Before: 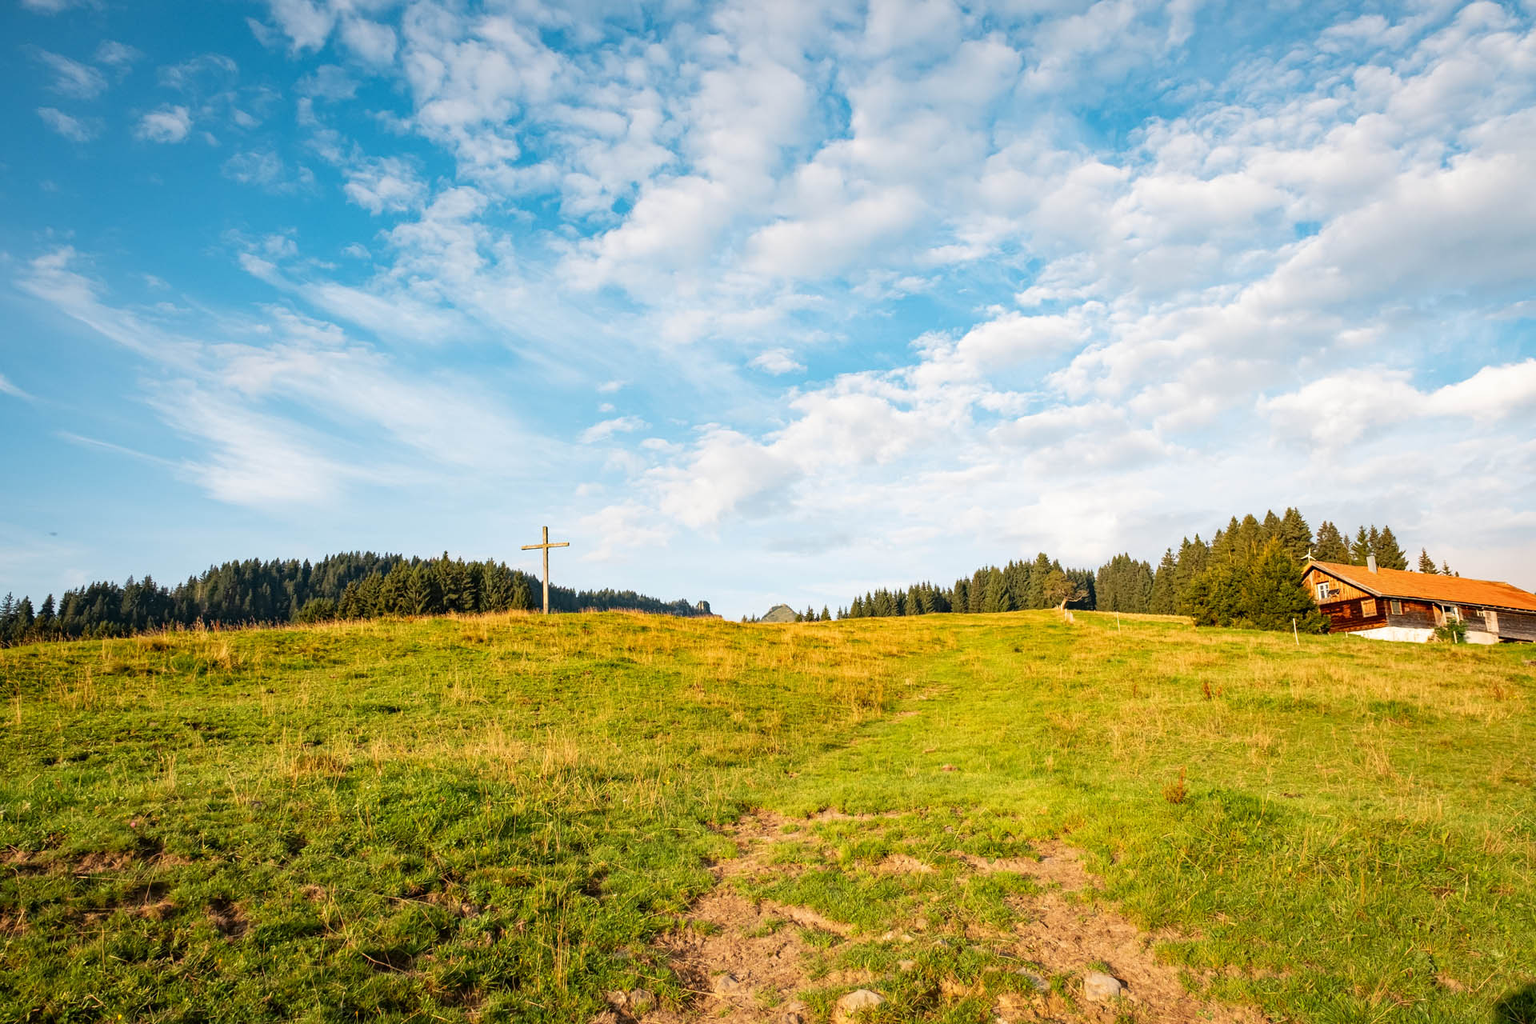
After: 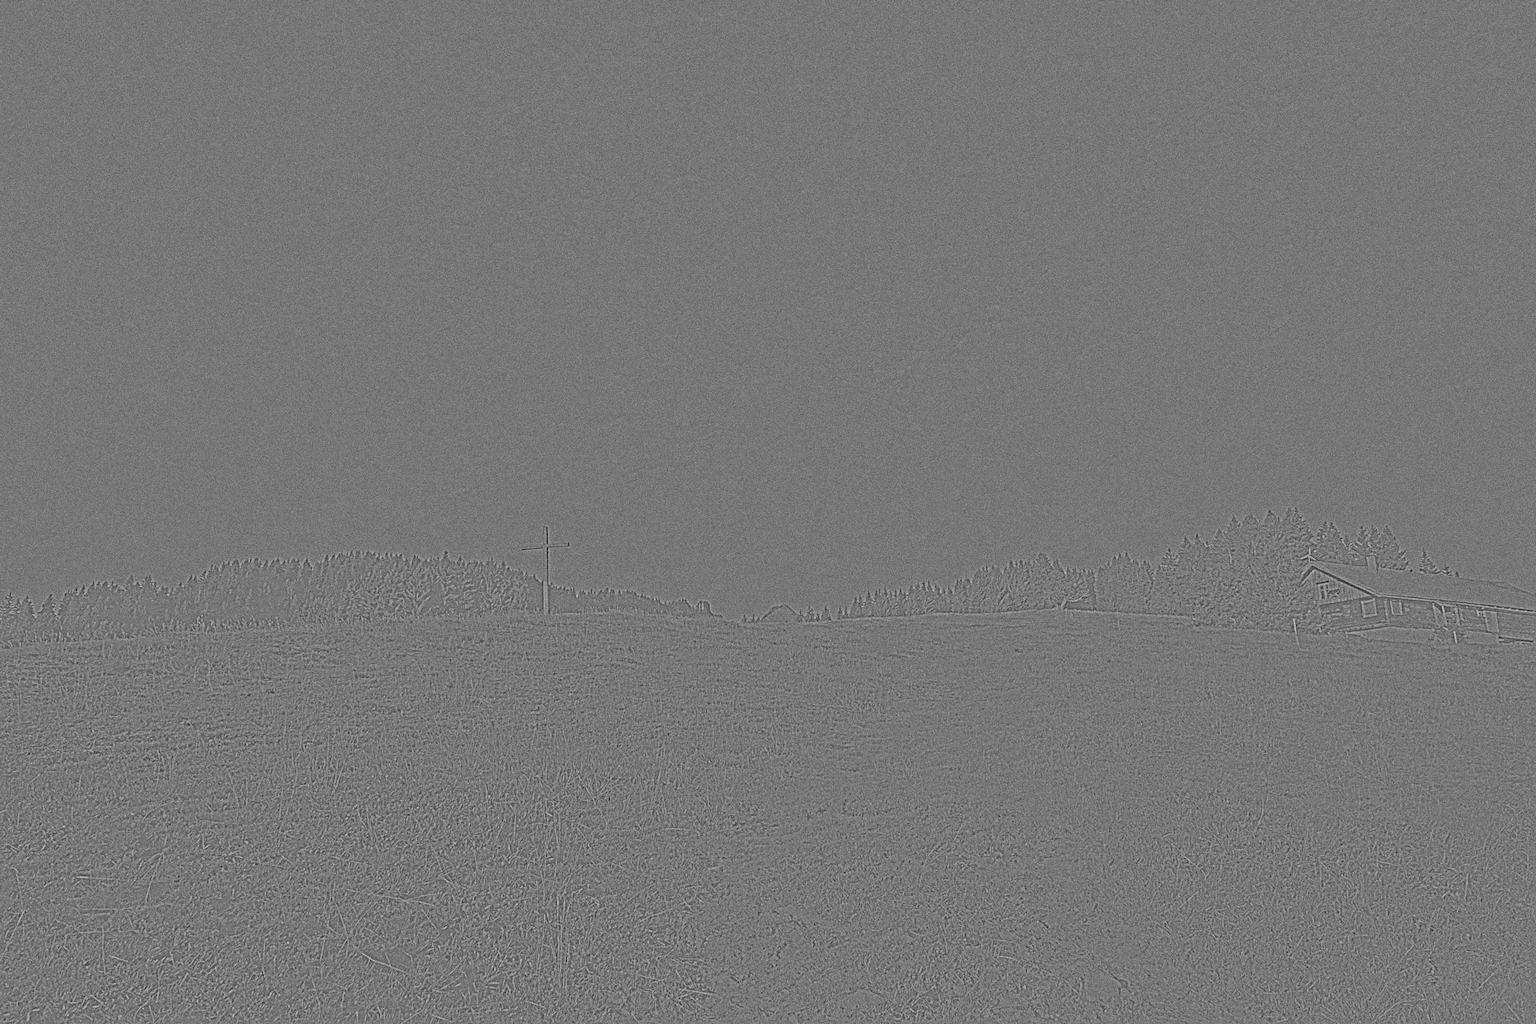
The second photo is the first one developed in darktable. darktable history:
sharpen: on, module defaults
grain: coarseness 0.09 ISO, strength 40%
highpass: sharpness 9.84%, contrast boost 9.94%
local contrast: on, module defaults
white balance: red 0.926, green 1.003, blue 1.133
